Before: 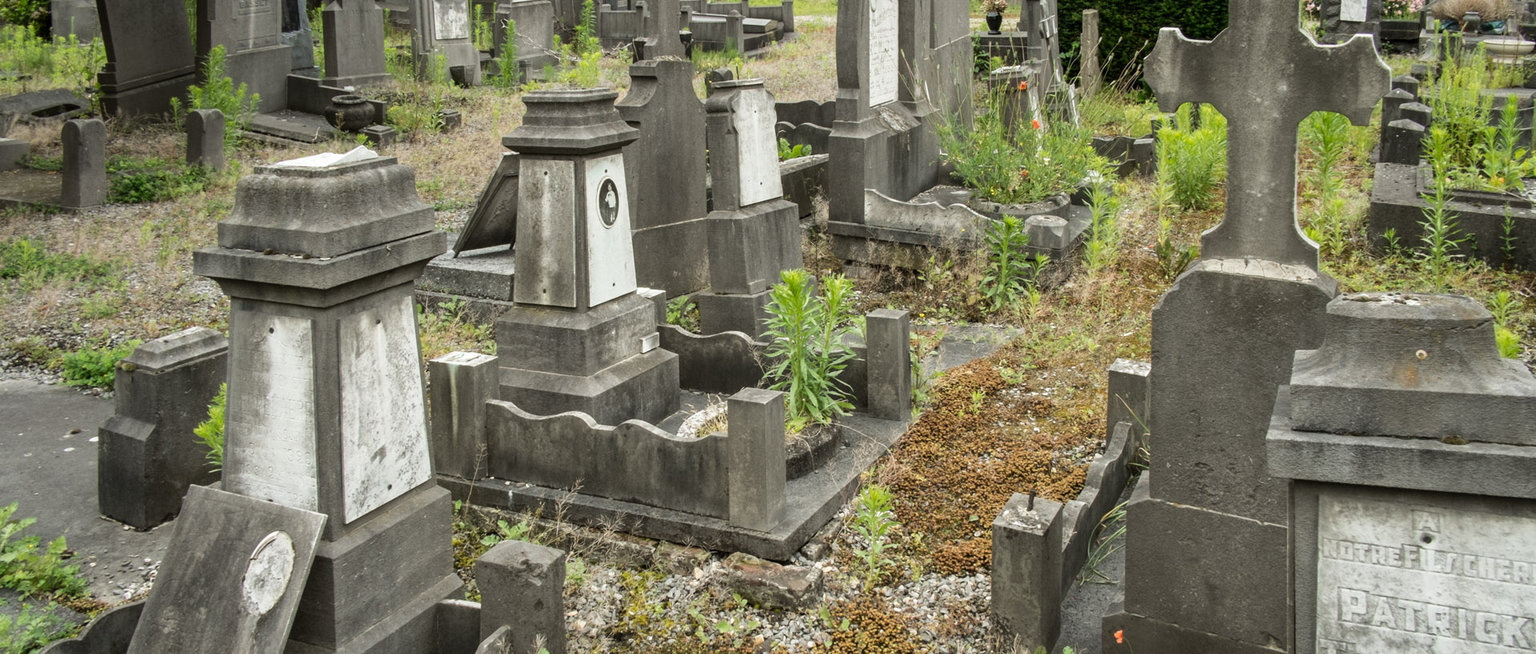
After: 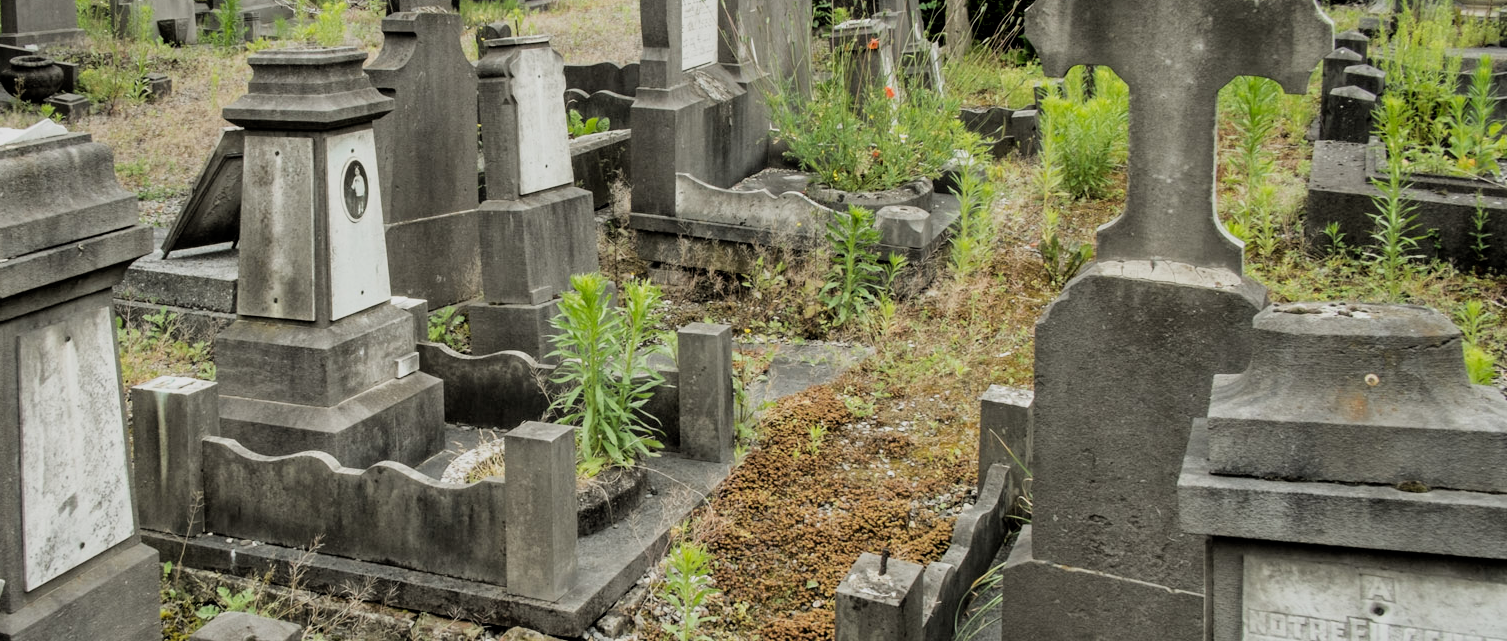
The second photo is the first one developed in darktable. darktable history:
filmic rgb: black relative exposure -7.75 EV, white relative exposure 4.35 EV, target black luminance 0%, hardness 3.76, latitude 50.56%, contrast 1.063, highlights saturation mix 9%, shadows ↔ highlights balance -0.249%
local contrast: mode bilateral grid, contrast 10, coarseness 25, detail 110%, midtone range 0.2
crop and rotate: left 21.099%, top 7.8%, right 0.389%, bottom 13.622%
